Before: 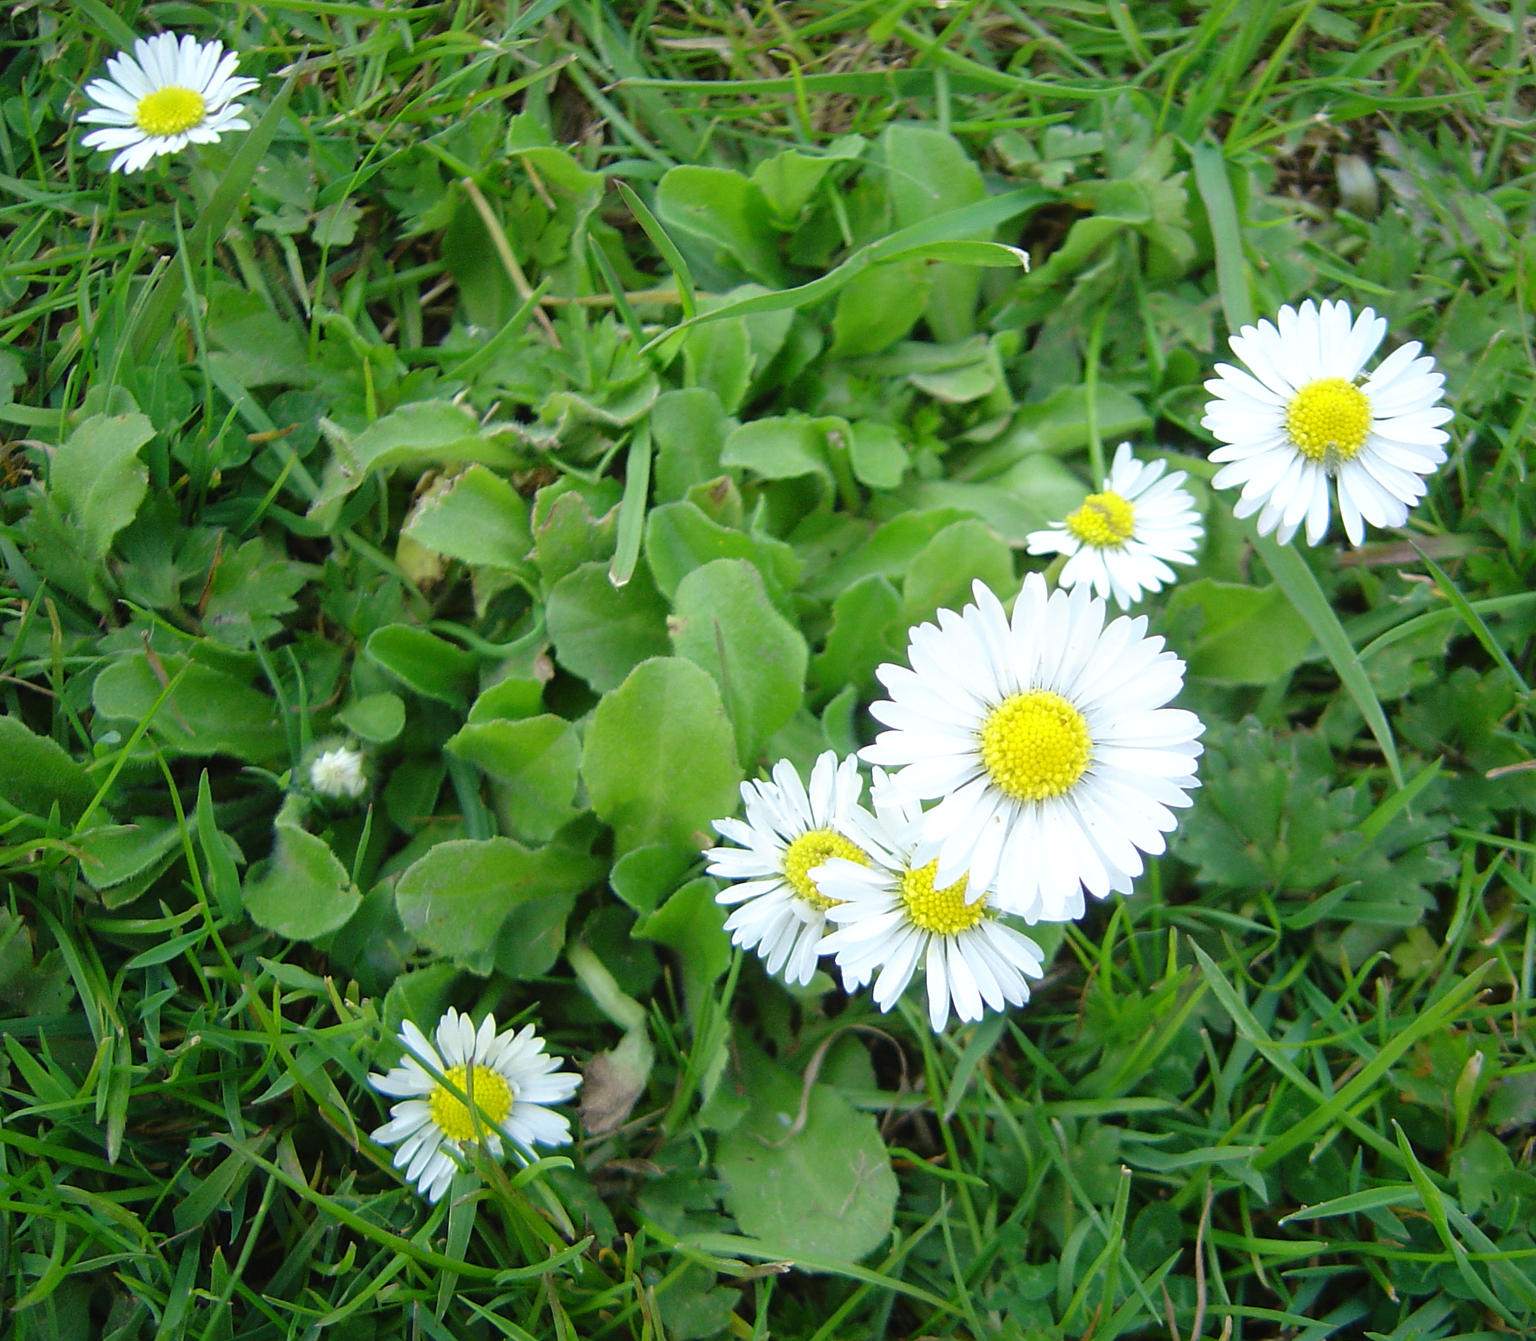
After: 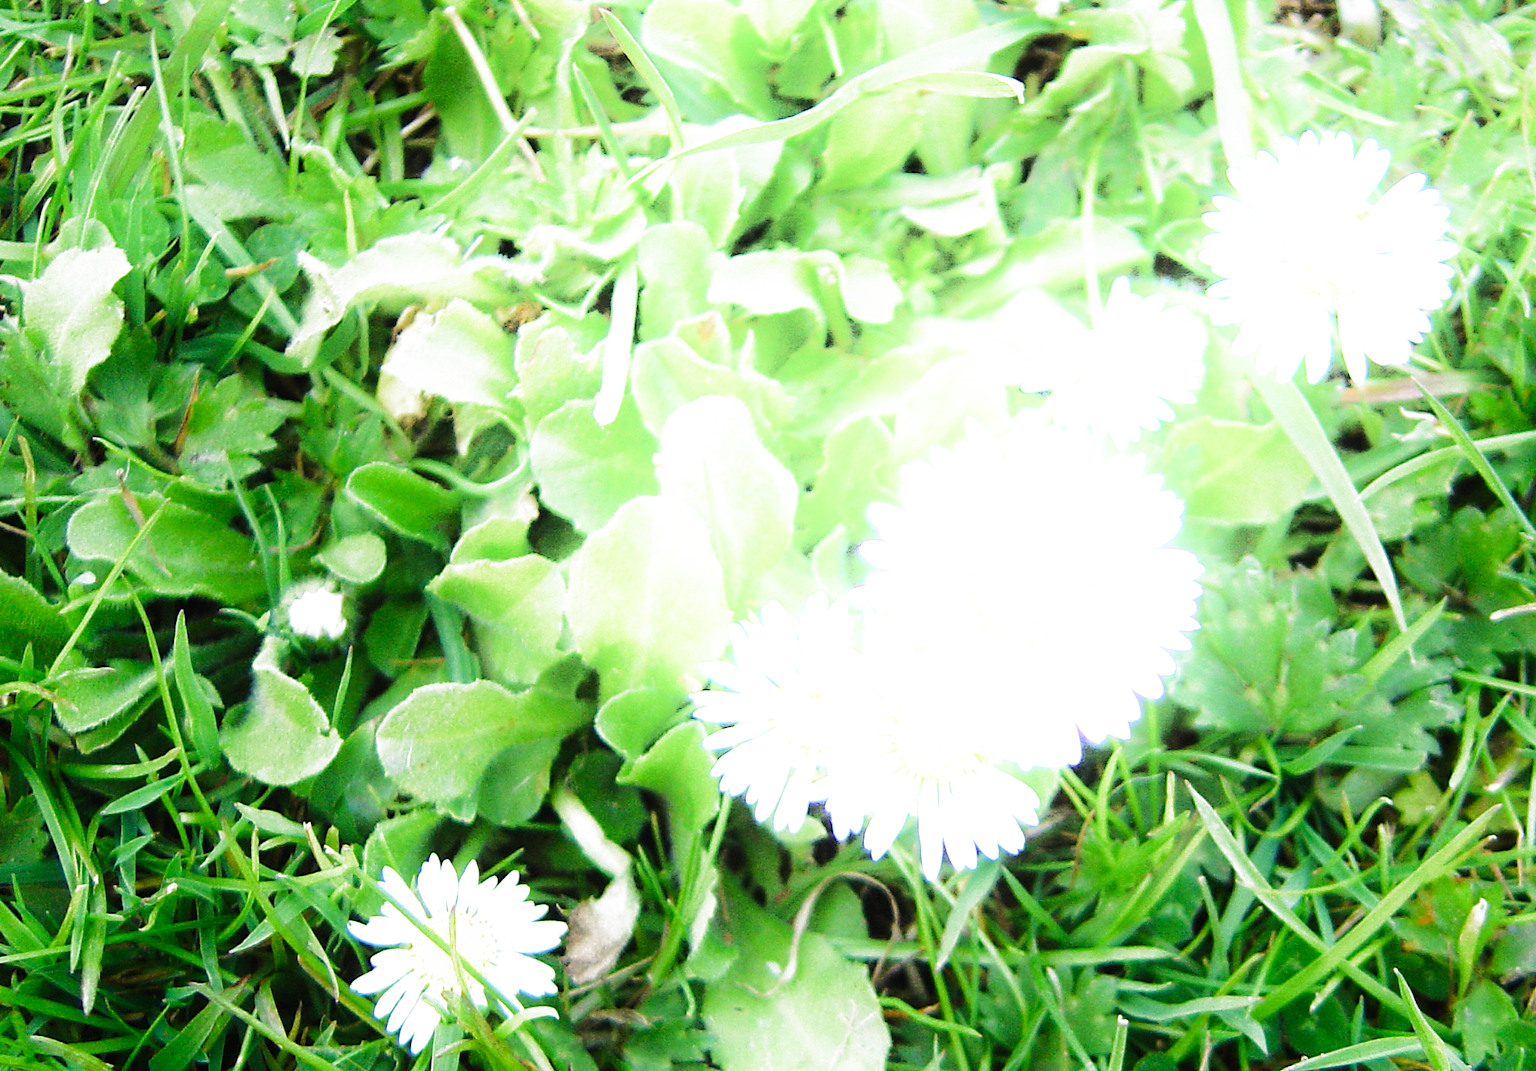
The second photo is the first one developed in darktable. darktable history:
filmic rgb: black relative exposure -7.97 EV, white relative exposure 2.47 EV, hardness 6.39, preserve chrominance no, color science v5 (2021)
crop and rotate: left 1.818%, top 12.797%, right 0.265%, bottom 9.003%
shadows and highlights: shadows -89.19, highlights 90.01, soften with gaussian
exposure: black level correction 0, exposure 1.2 EV, compensate exposure bias true, compensate highlight preservation false
tone equalizer: -7 EV 0.102 EV
